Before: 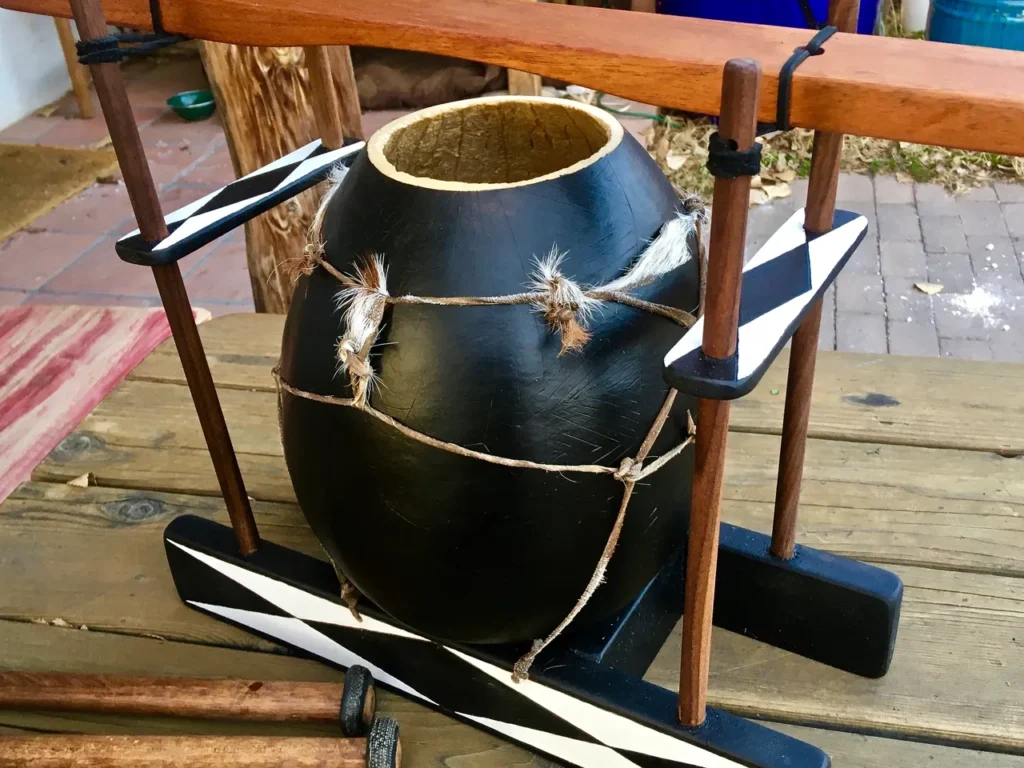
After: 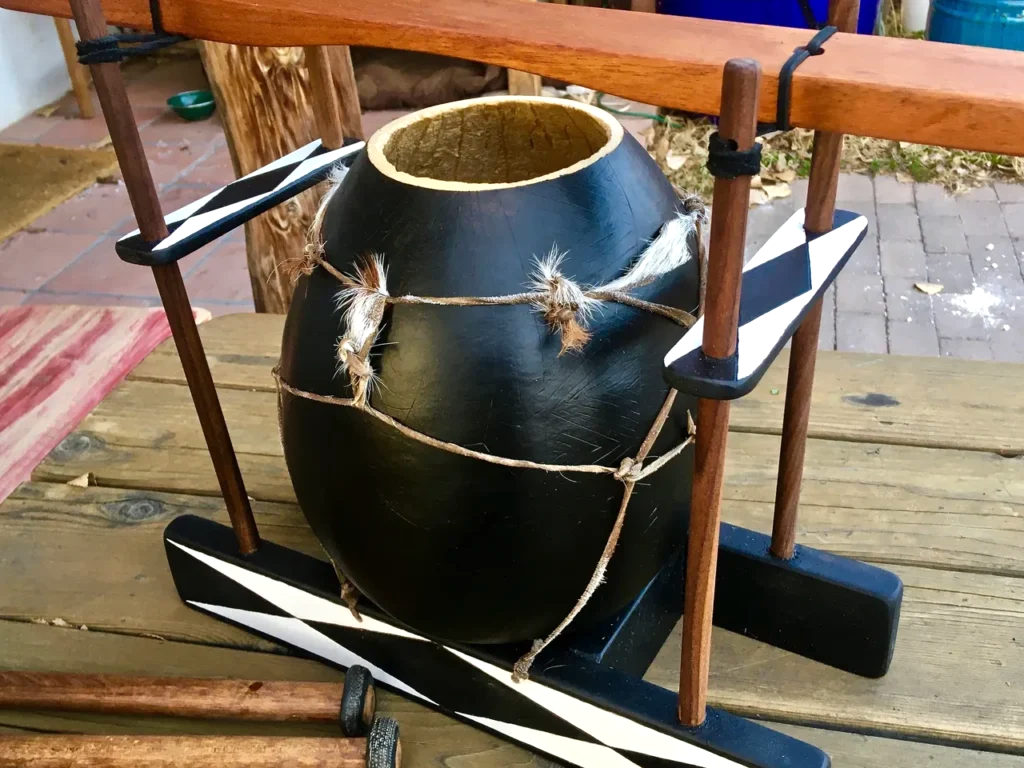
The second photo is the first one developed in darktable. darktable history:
exposure: exposure 0.125 EV, compensate exposure bias true, compensate highlight preservation false
